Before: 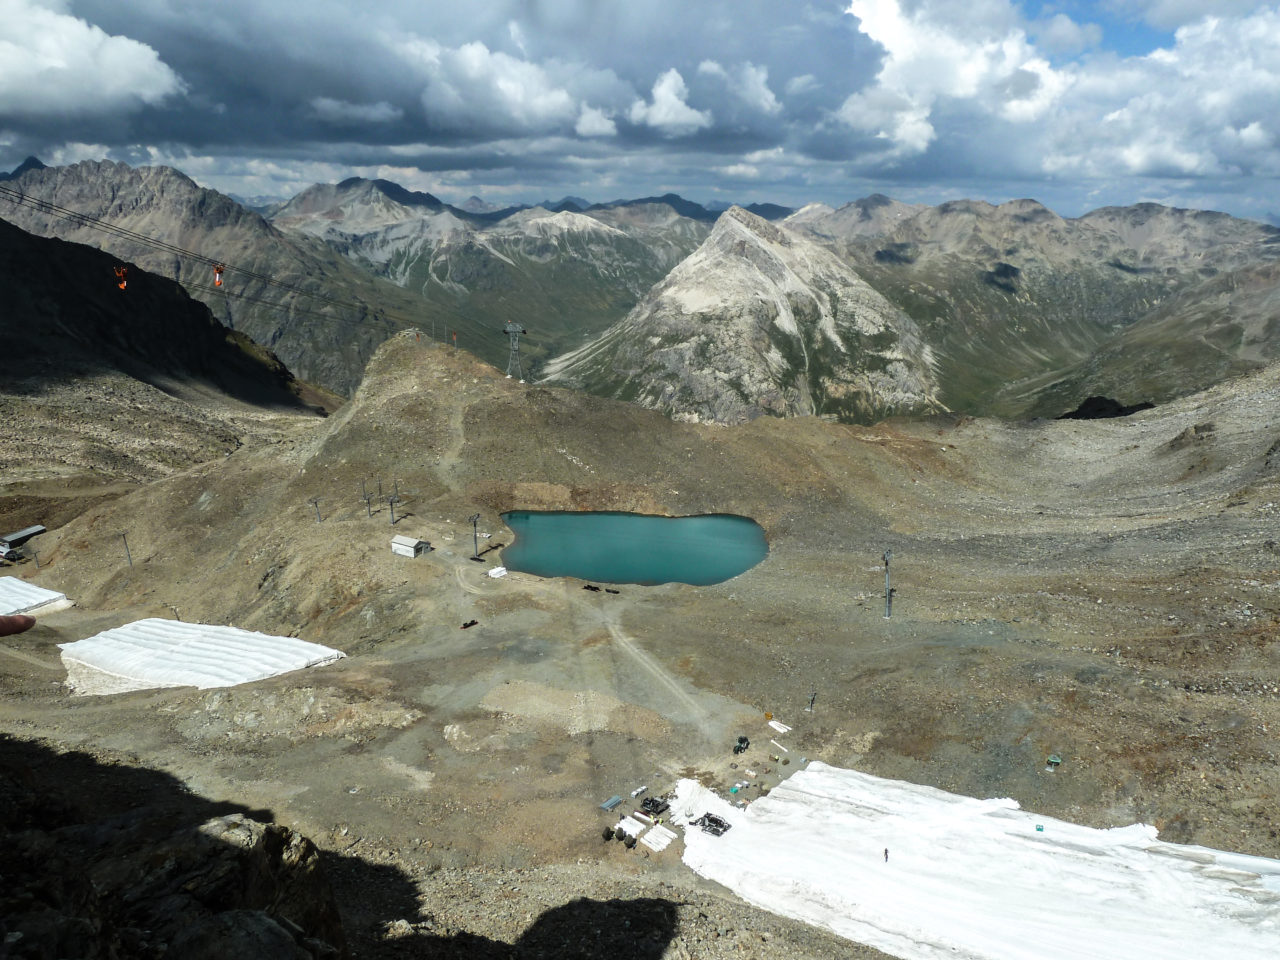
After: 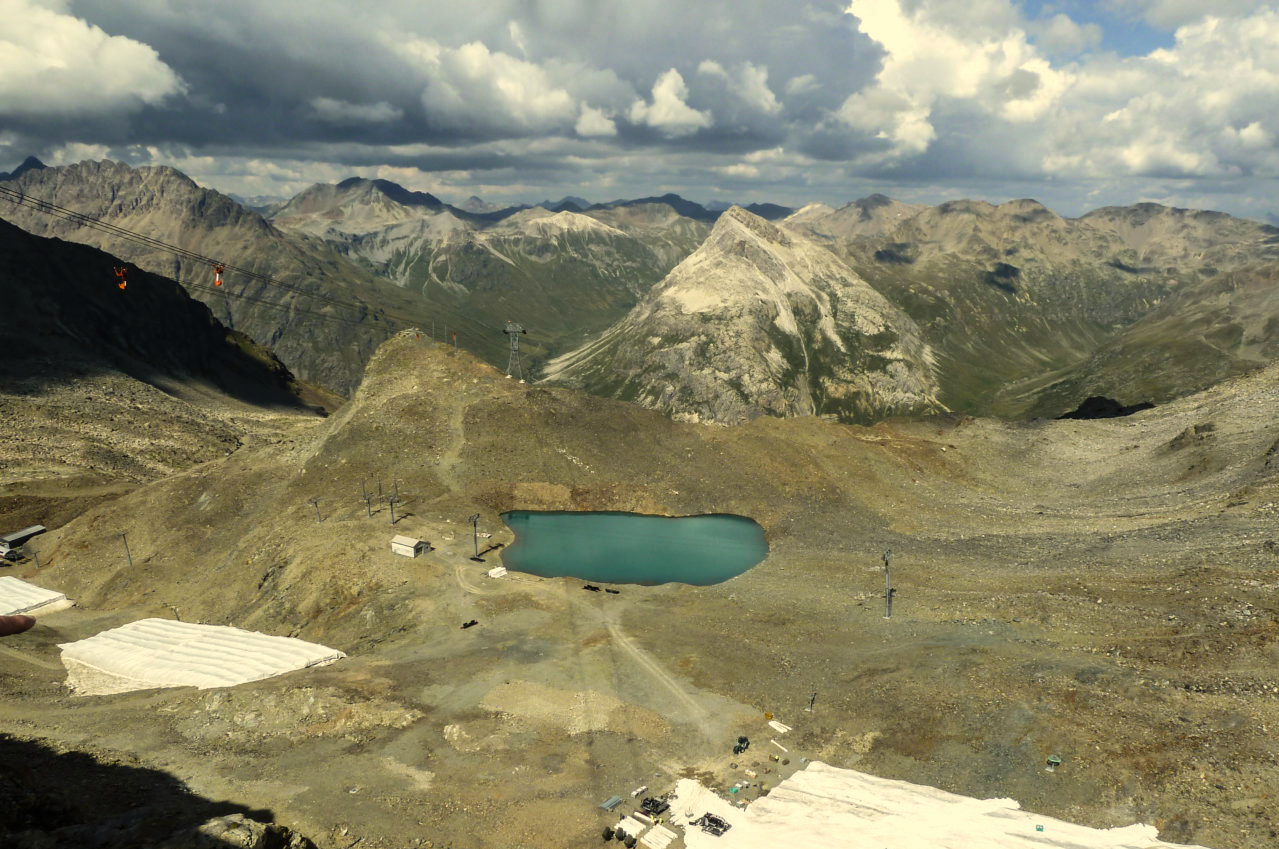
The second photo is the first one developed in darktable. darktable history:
crop and rotate: top 0%, bottom 11.49%
color correction: highlights a* 2.72, highlights b* 22.8
